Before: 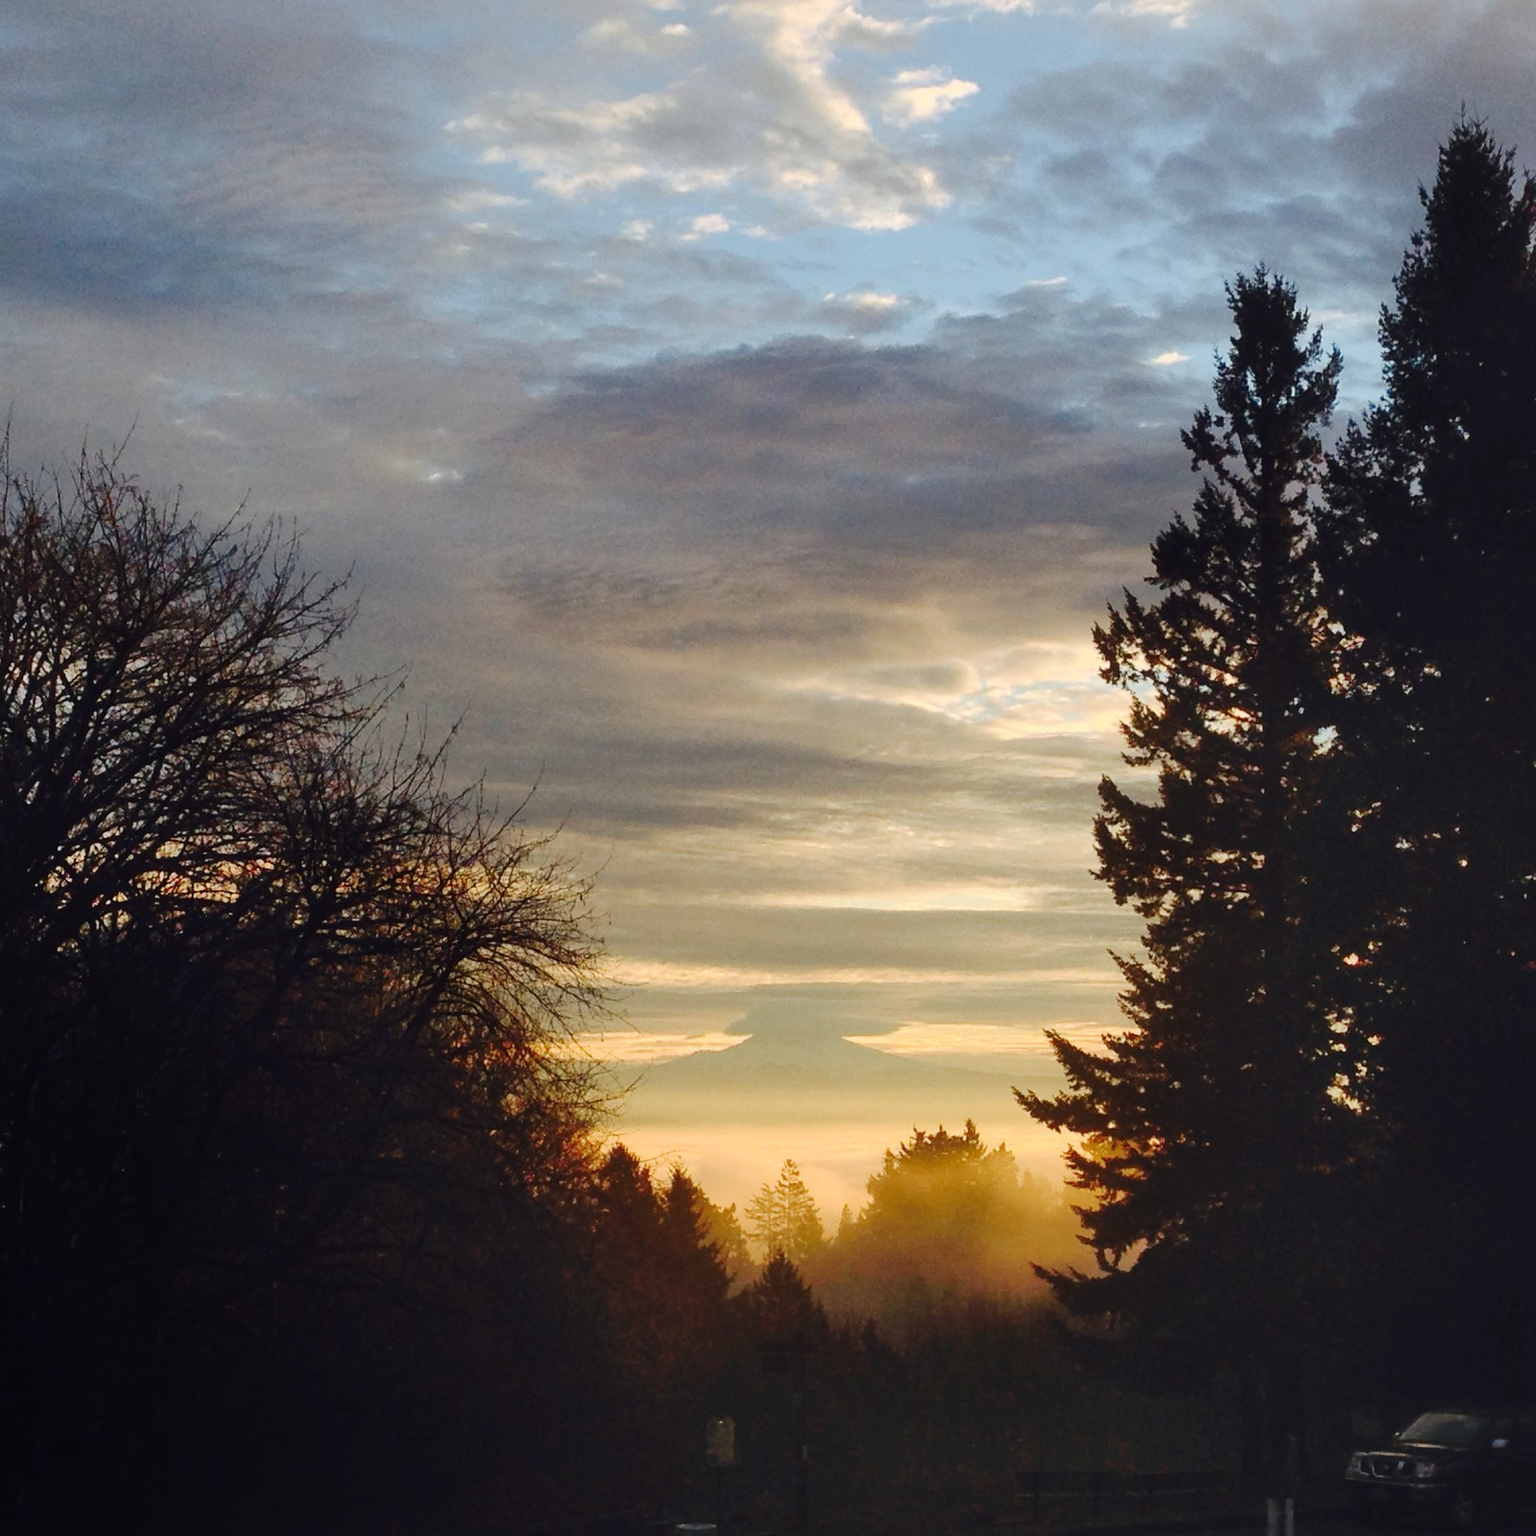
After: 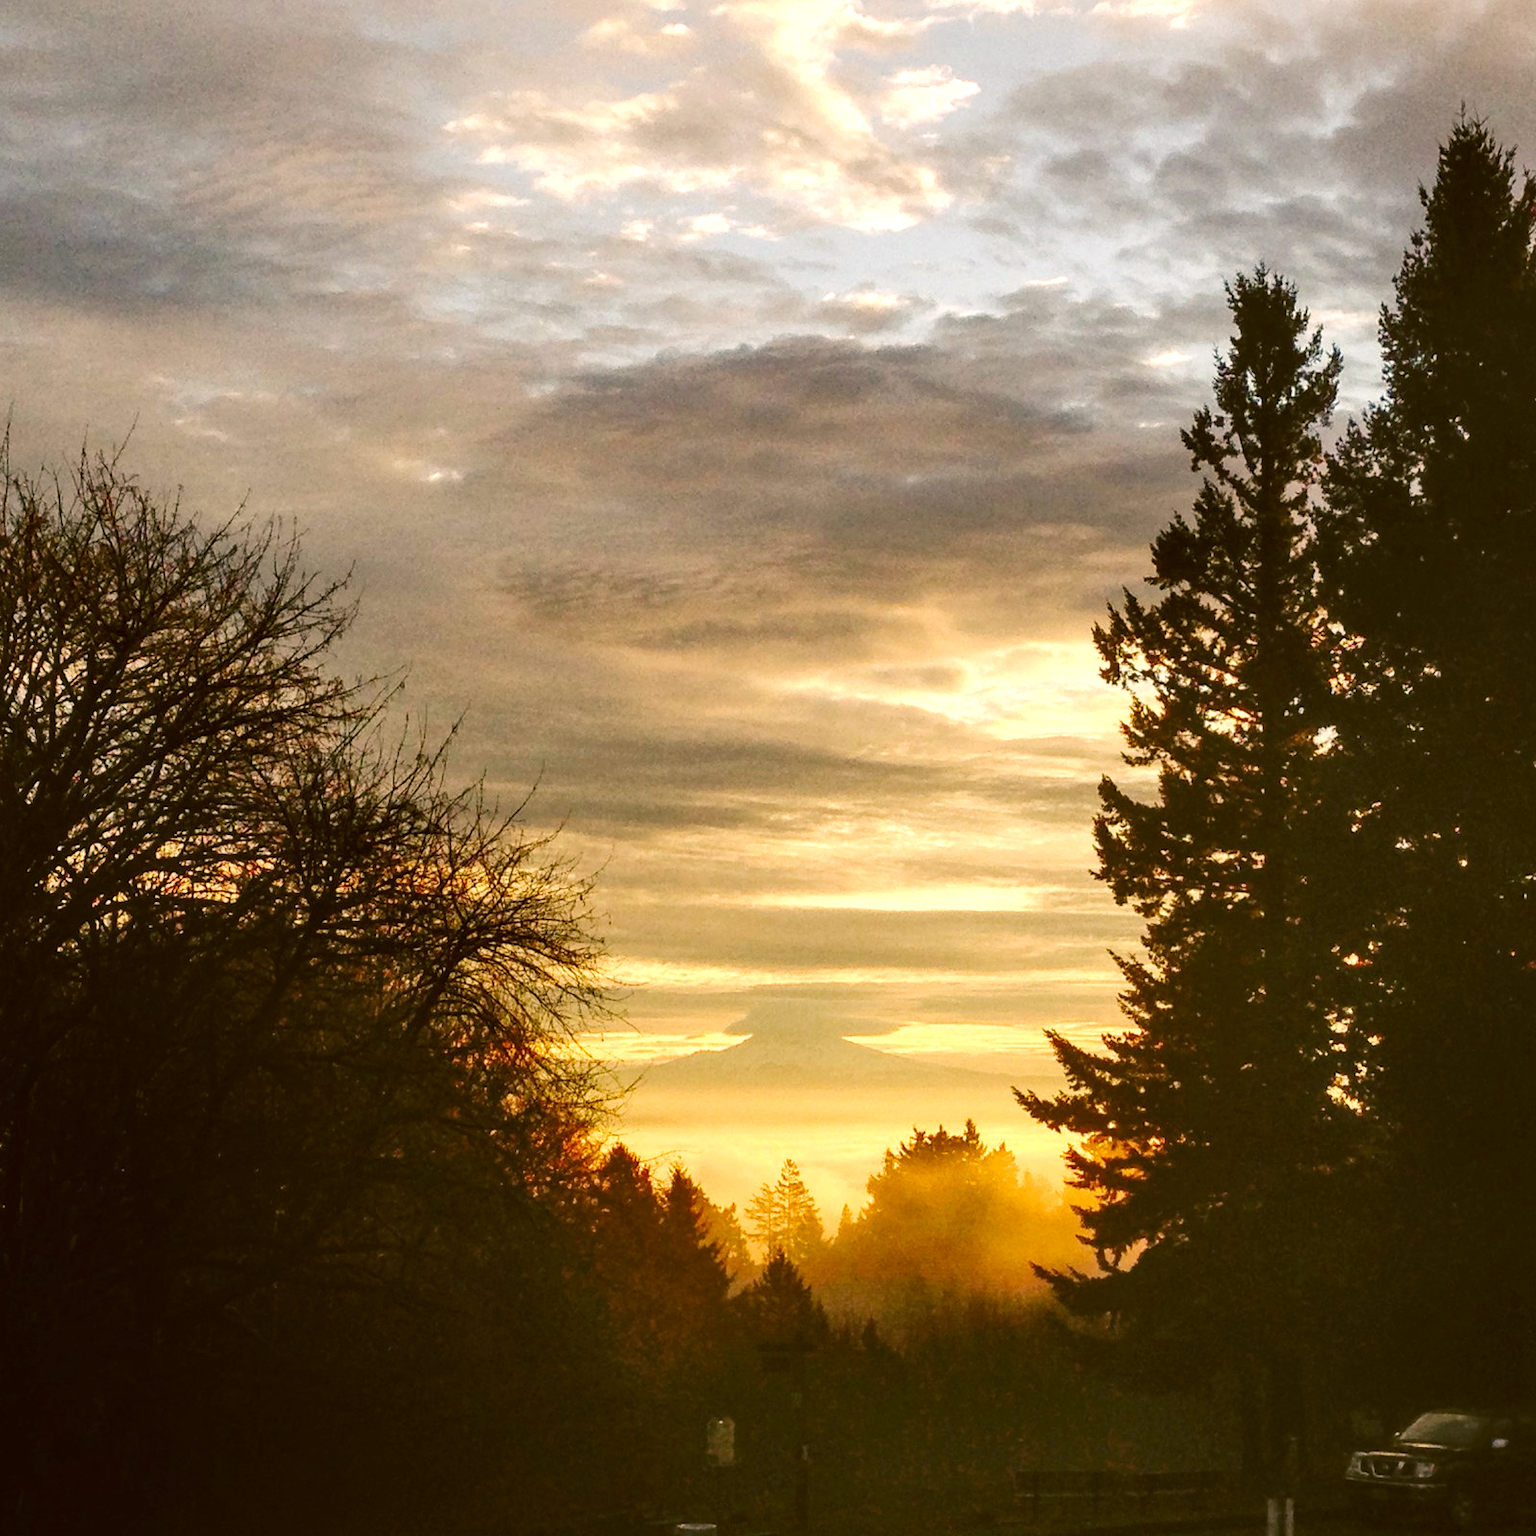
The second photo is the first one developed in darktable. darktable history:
exposure: exposure 0.6 EV, compensate highlight preservation false
white balance: emerald 1
local contrast: detail 130%
color correction: highlights a* 8.98, highlights b* 15.09, shadows a* -0.49, shadows b* 26.52
